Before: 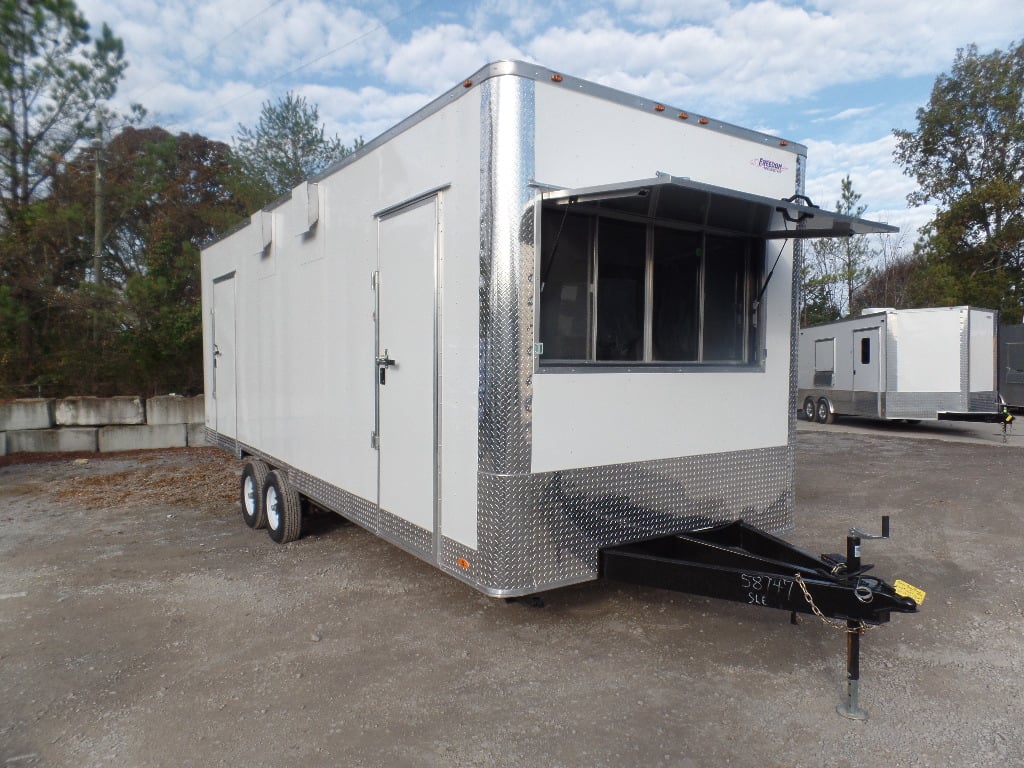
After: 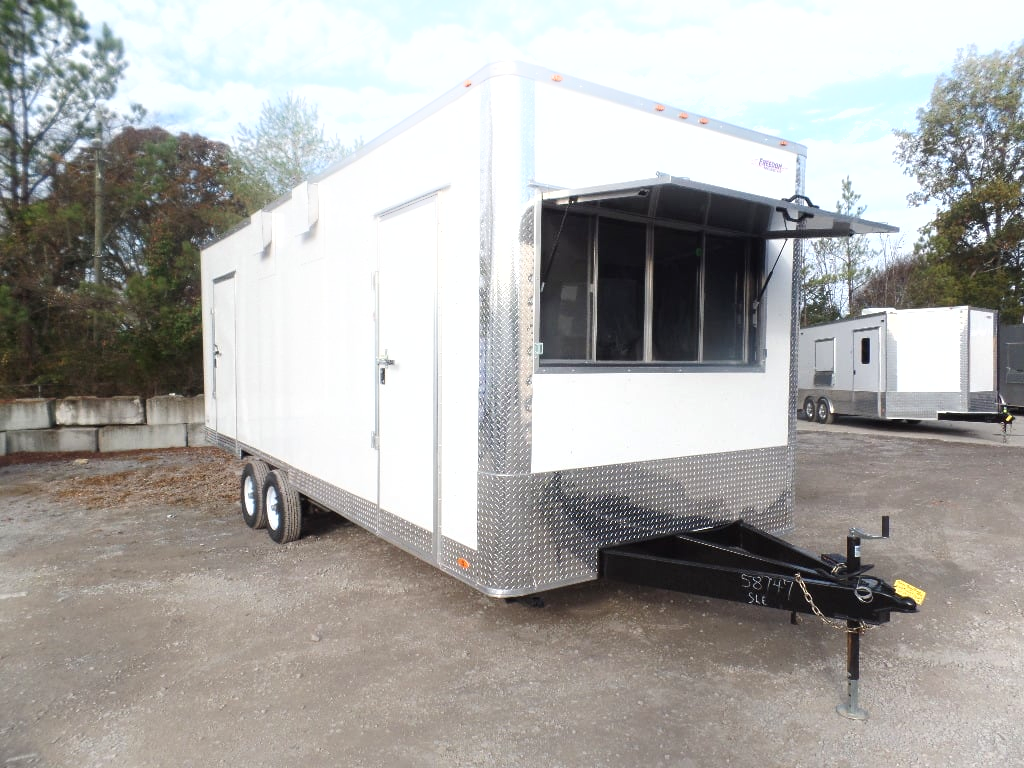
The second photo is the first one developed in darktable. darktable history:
shadows and highlights: highlights 69.9, soften with gaussian
tone equalizer: -8 EV -0.724 EV, -7 EV -0.72 EV, -6 EV -0.598 EV, -5 EV -0.402 EV, -3 EV 0.397 EV, -2 EV 0.6 EV, -1 EV 0.674 EV, +0 EV 0.723 EV, smoothing diameter 24.97%, edges refinement/feathering 5.58, preserve details guided filter
contrast brightness saturation: saturation -0.049
